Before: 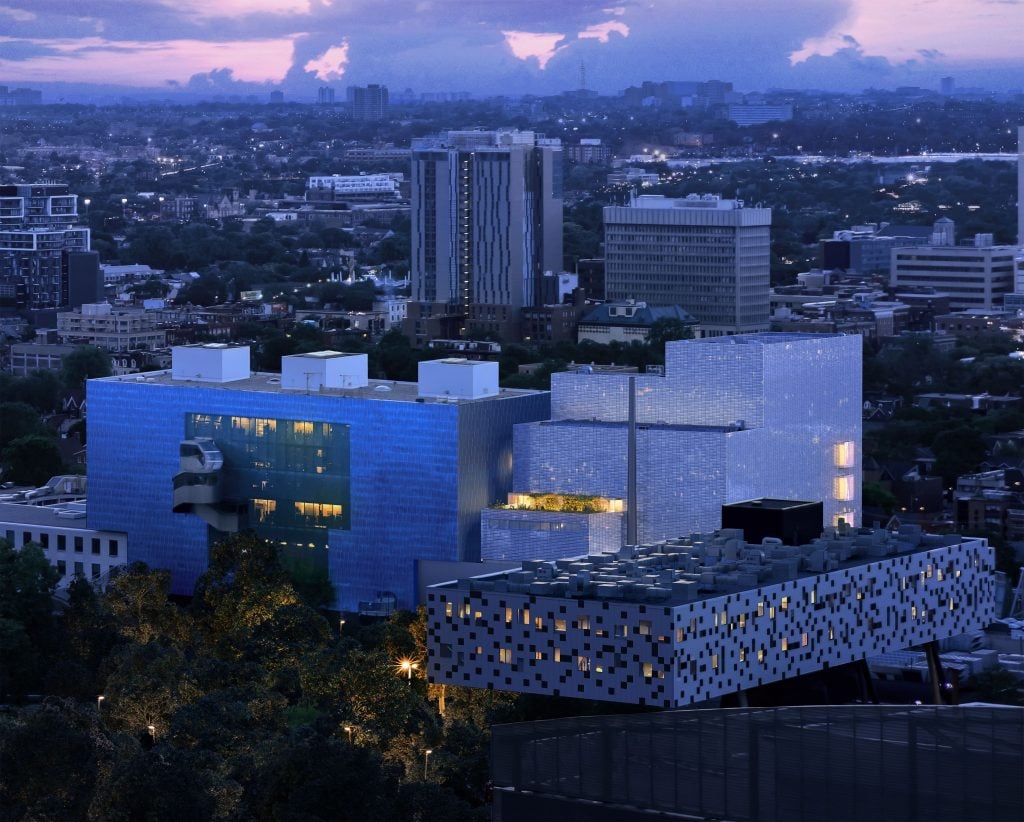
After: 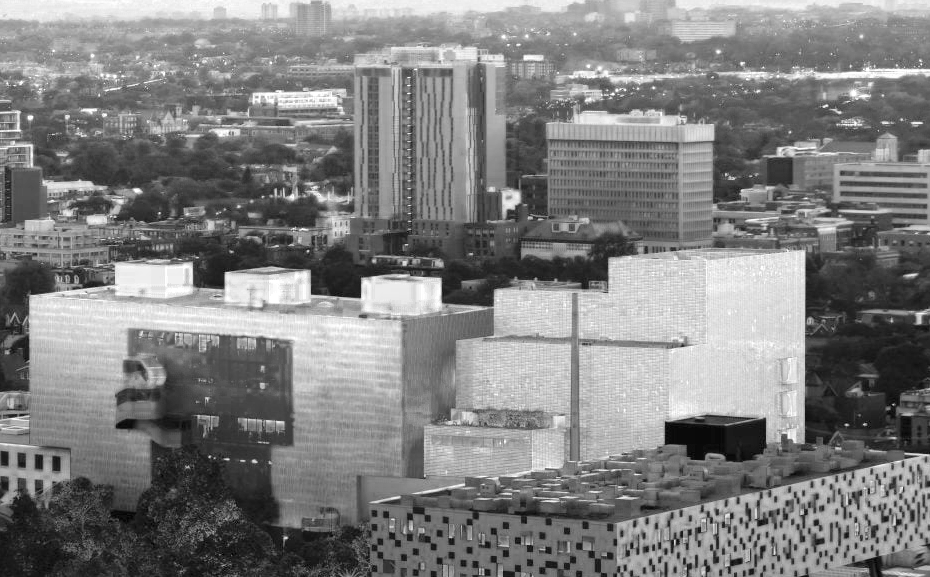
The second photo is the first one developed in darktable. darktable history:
contrast brightness saturation: brightness 0.28
crop: left 5.596%, top 10.314%, right 3.534%, bottom 19.395%
color zones: curves: ch0 [(0.002, 0.589) (0.107, 0.484) (0.146, 0.249) (0.217, 0.352) (0.309, 0.525) (0.39, 0.404) (0.455, 0.169) (0.597, 0.055) (0.724, 0.212) (0.775, 0.691) (0.869, 0.571) (1, 0.587)]; ch1 [(0, 0) (0.143, 0) (0.286, 0) (0.429, 0) (0.571, 0) (0.714, 0) (0.857, 0)]
